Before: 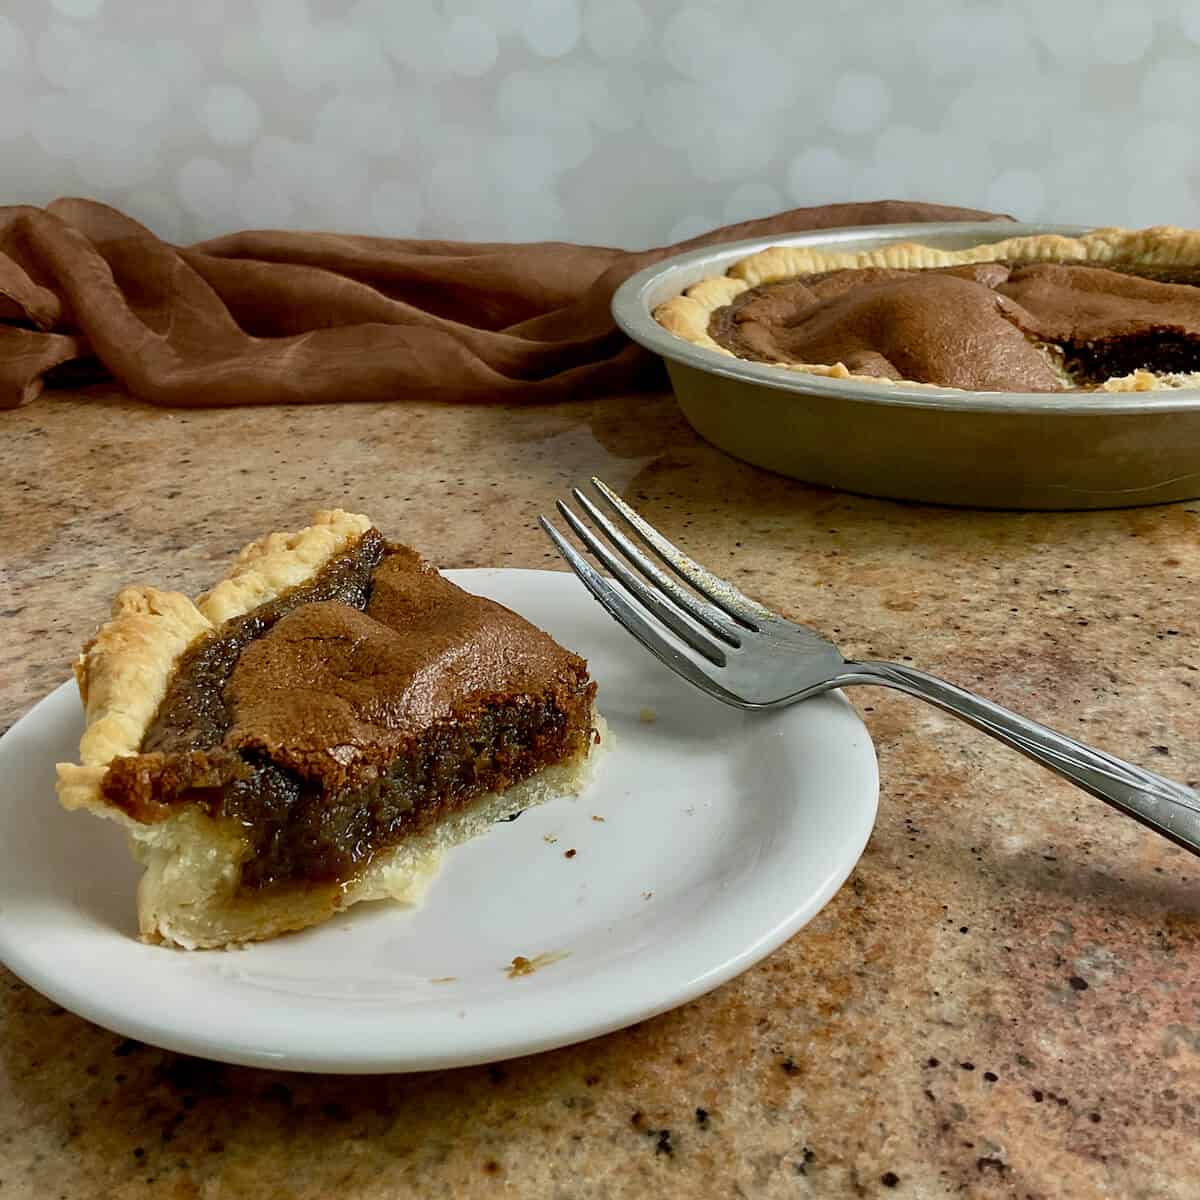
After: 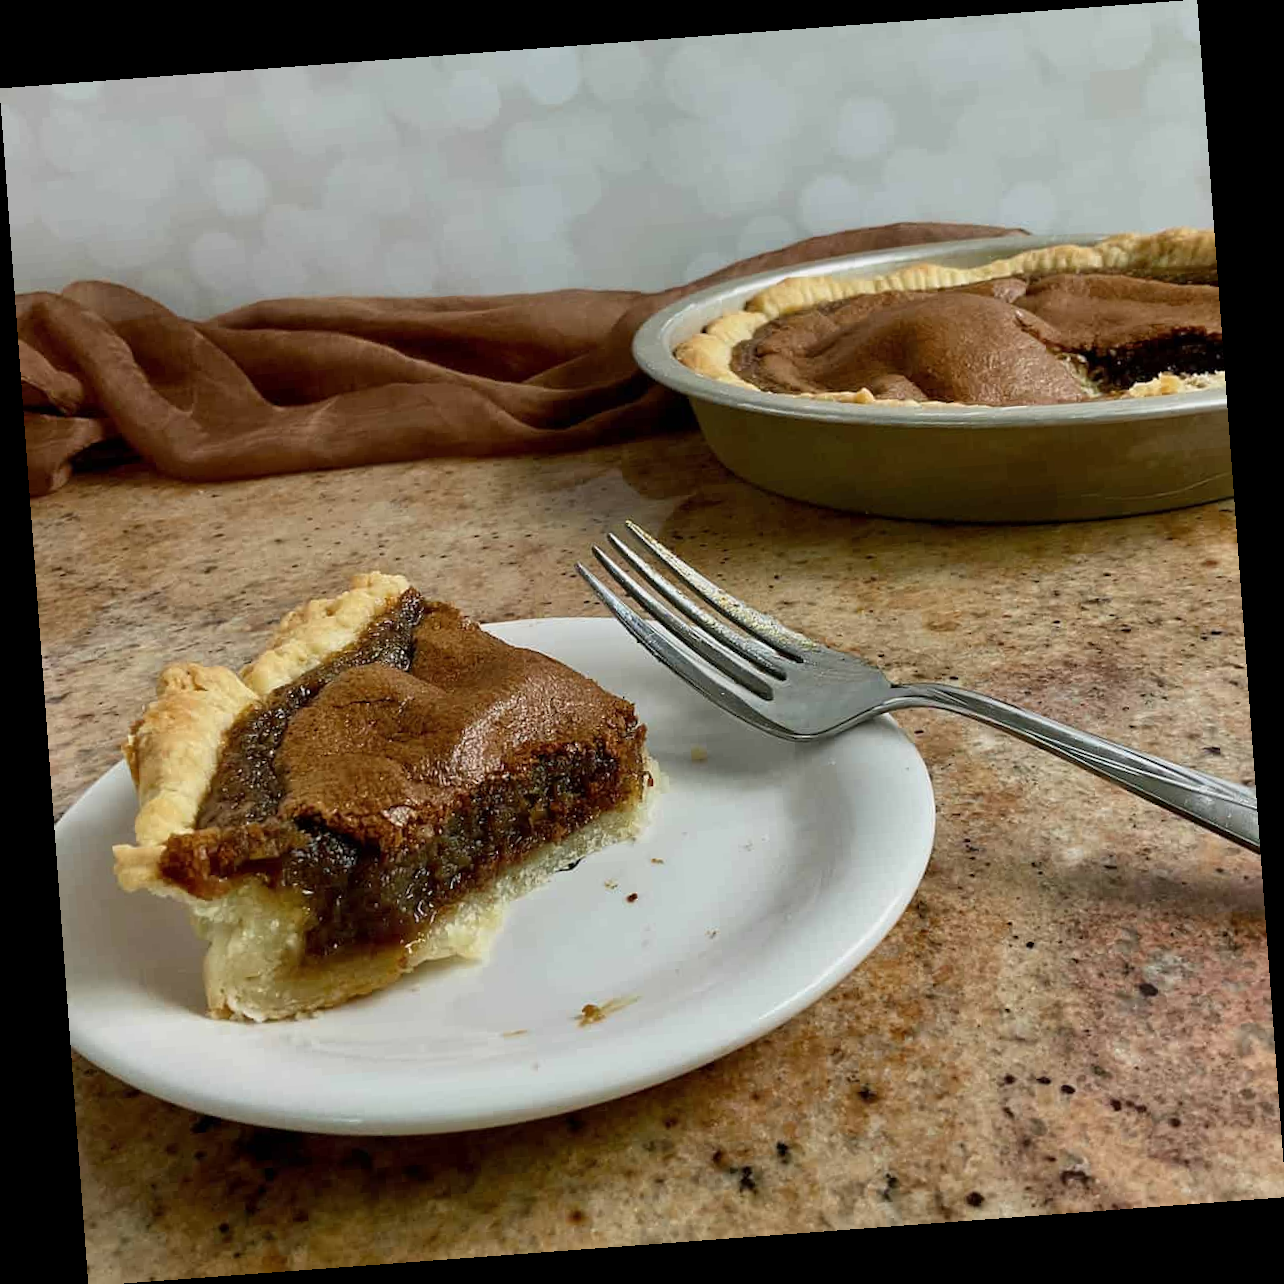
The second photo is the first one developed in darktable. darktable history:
rotate and perspective: rotation -4.25°, automatic cropping off
contrast brightness saturation: saturation -0.04
